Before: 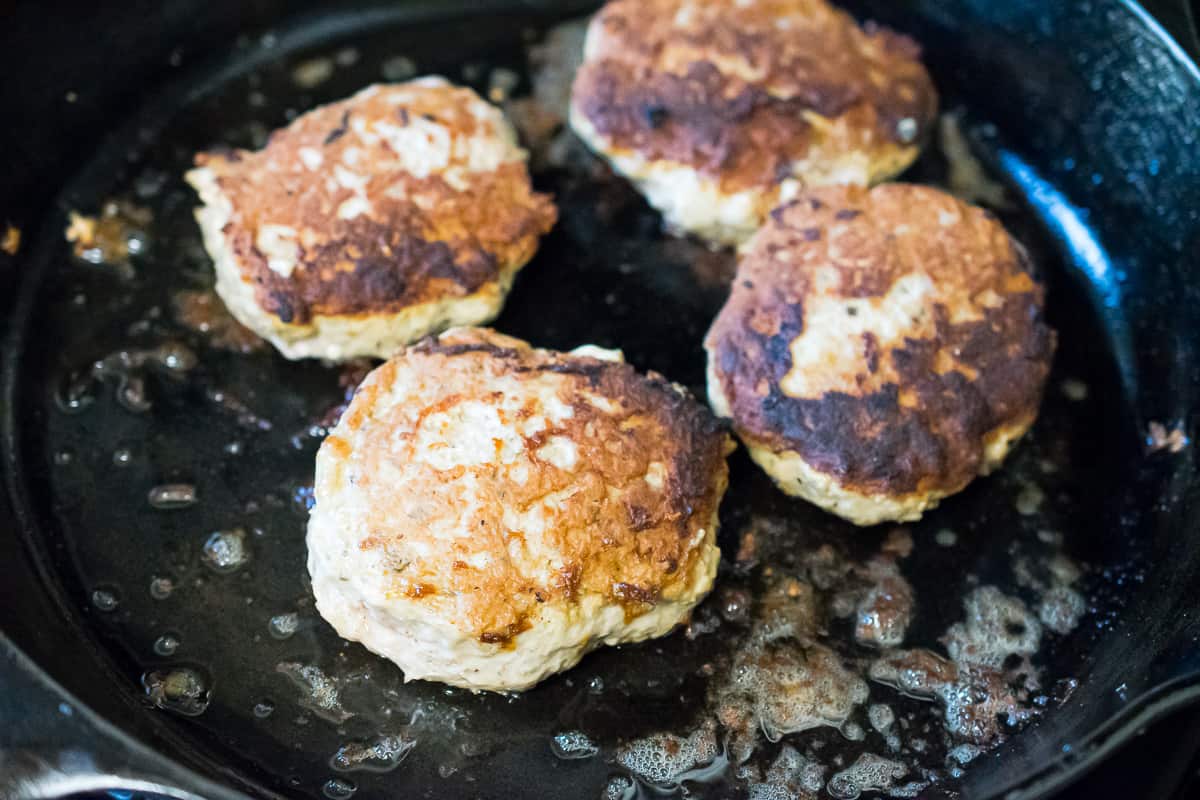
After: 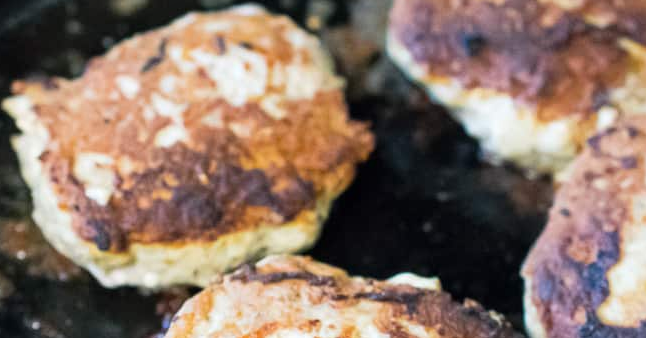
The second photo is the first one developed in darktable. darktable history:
crop: left 15.306%, top 9.065%, right 30.789%, bottom 48.638%
shadows and highlights: shadows 32, highlights -32, soften with gaussian
